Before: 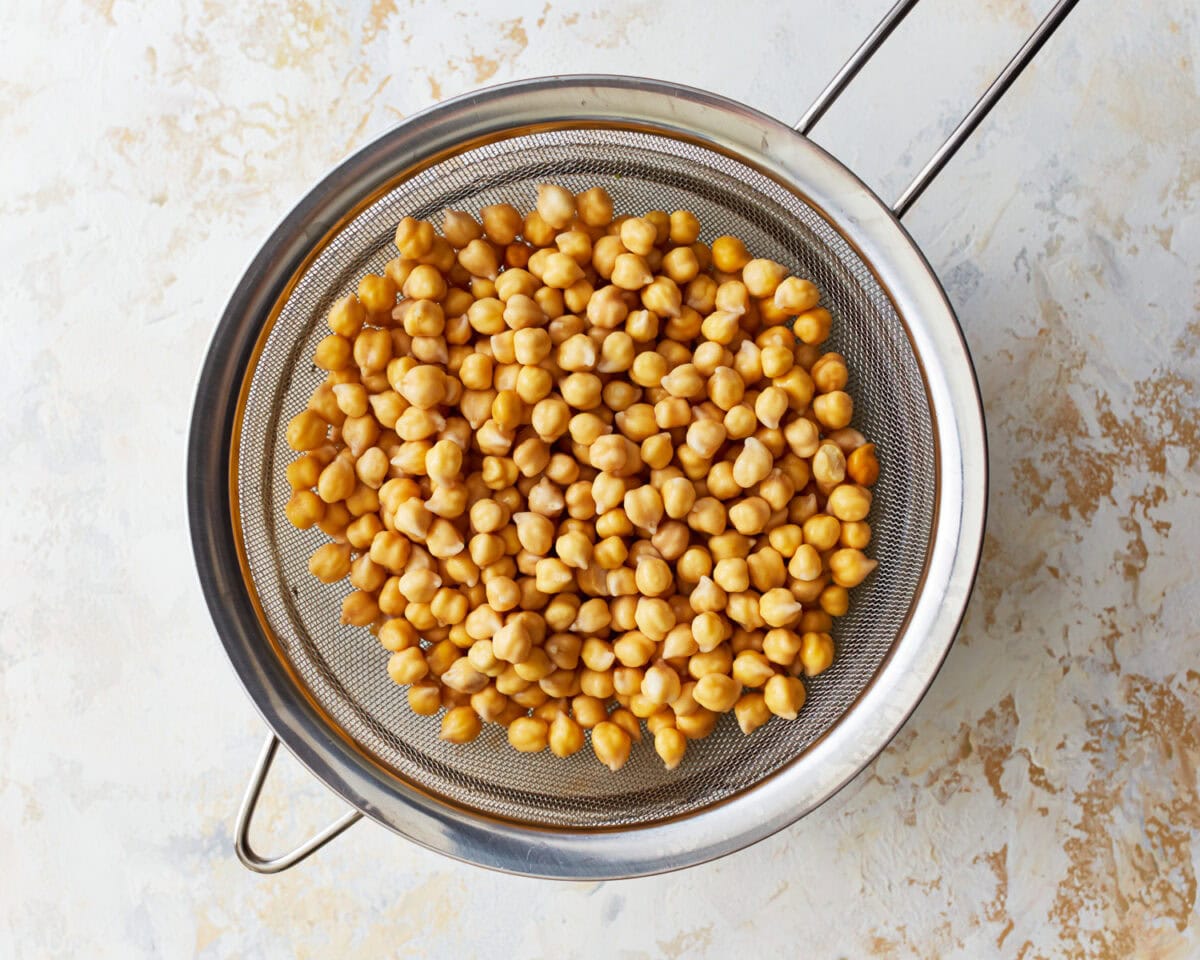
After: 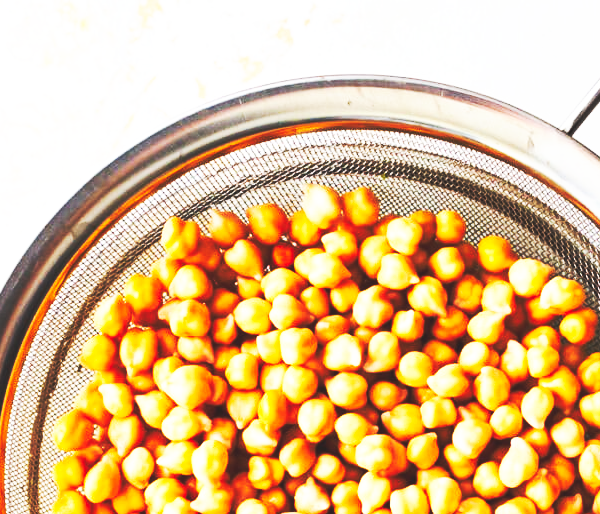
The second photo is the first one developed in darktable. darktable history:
base curve: curves: ch0 [(0, 0.015) (0.085, 0.116) (0.134, 0.298) (0.19, 0.545) (0.296, 0.764) (0.599, 0.982) (1, 1)], preserve colors none
crop: left 19.556%, right 30.401%, bottom 46.458%
